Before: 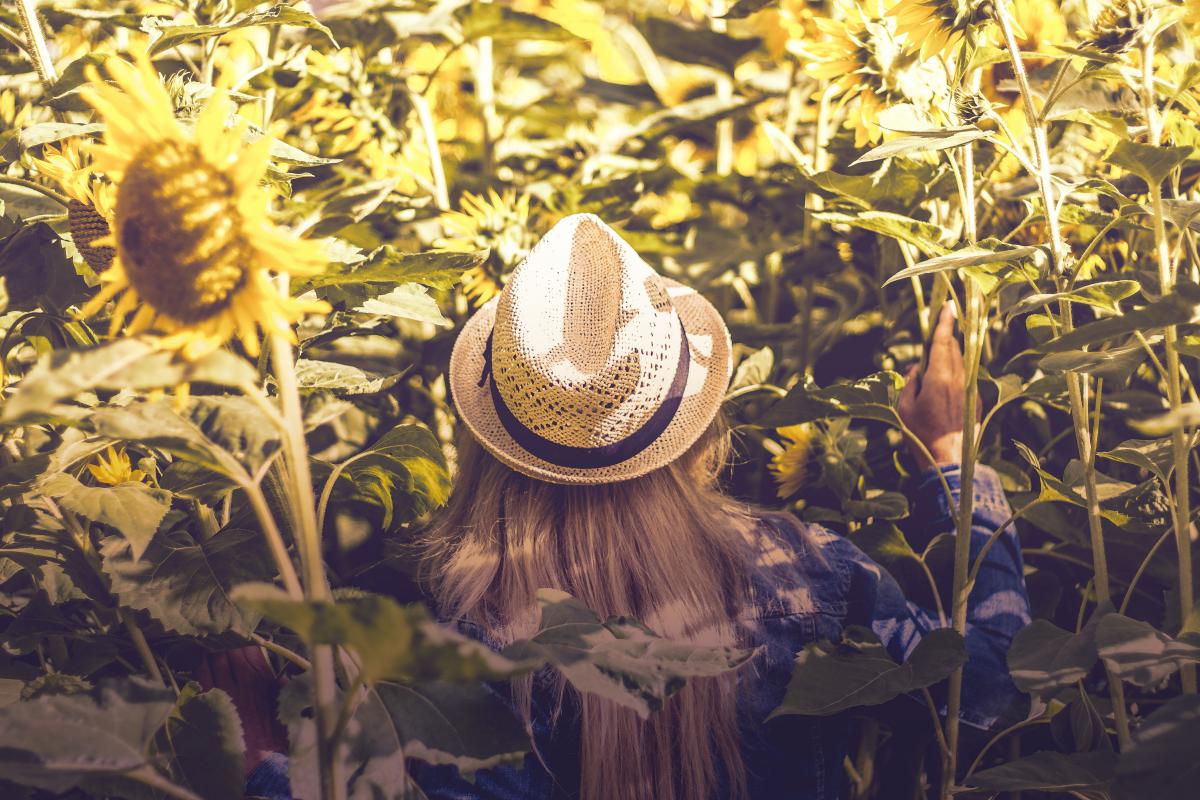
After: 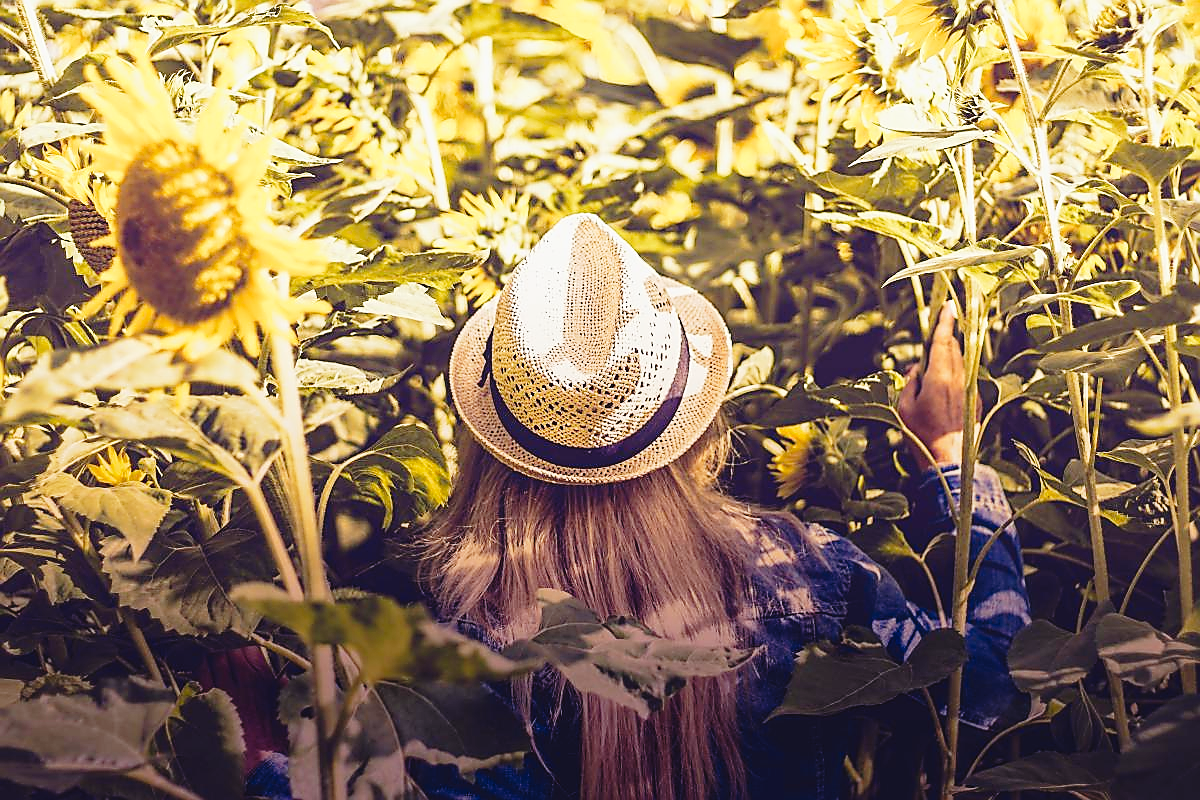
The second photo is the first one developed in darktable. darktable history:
sharpen: radius 1.401, amount 1.255, threshold 0.789
tone curve: curves: ch0 [(0, 0.014) (0.17, 0.099) (0.392, 0.438) (0.725, 0.828) (0.872, 0.918) (1, 0.981)]; ch1 [(0, 0) (0.402, 0.36) (0.489, 0.491) (0.5, 0.503) (0.515, 0.52) (0.545, 0.572) (0.615, 0.662) (0.701, 0.725) (1, 1)]; ch2 [(0, 0) (0.42, 0.458) (0.485, 0.499) (0.503, 0.503) (0.531, 0.542) (0.561, 0.594) (0.644, 0.694) (0.717, 0.753) (1, 0.991)], preserve colors none
